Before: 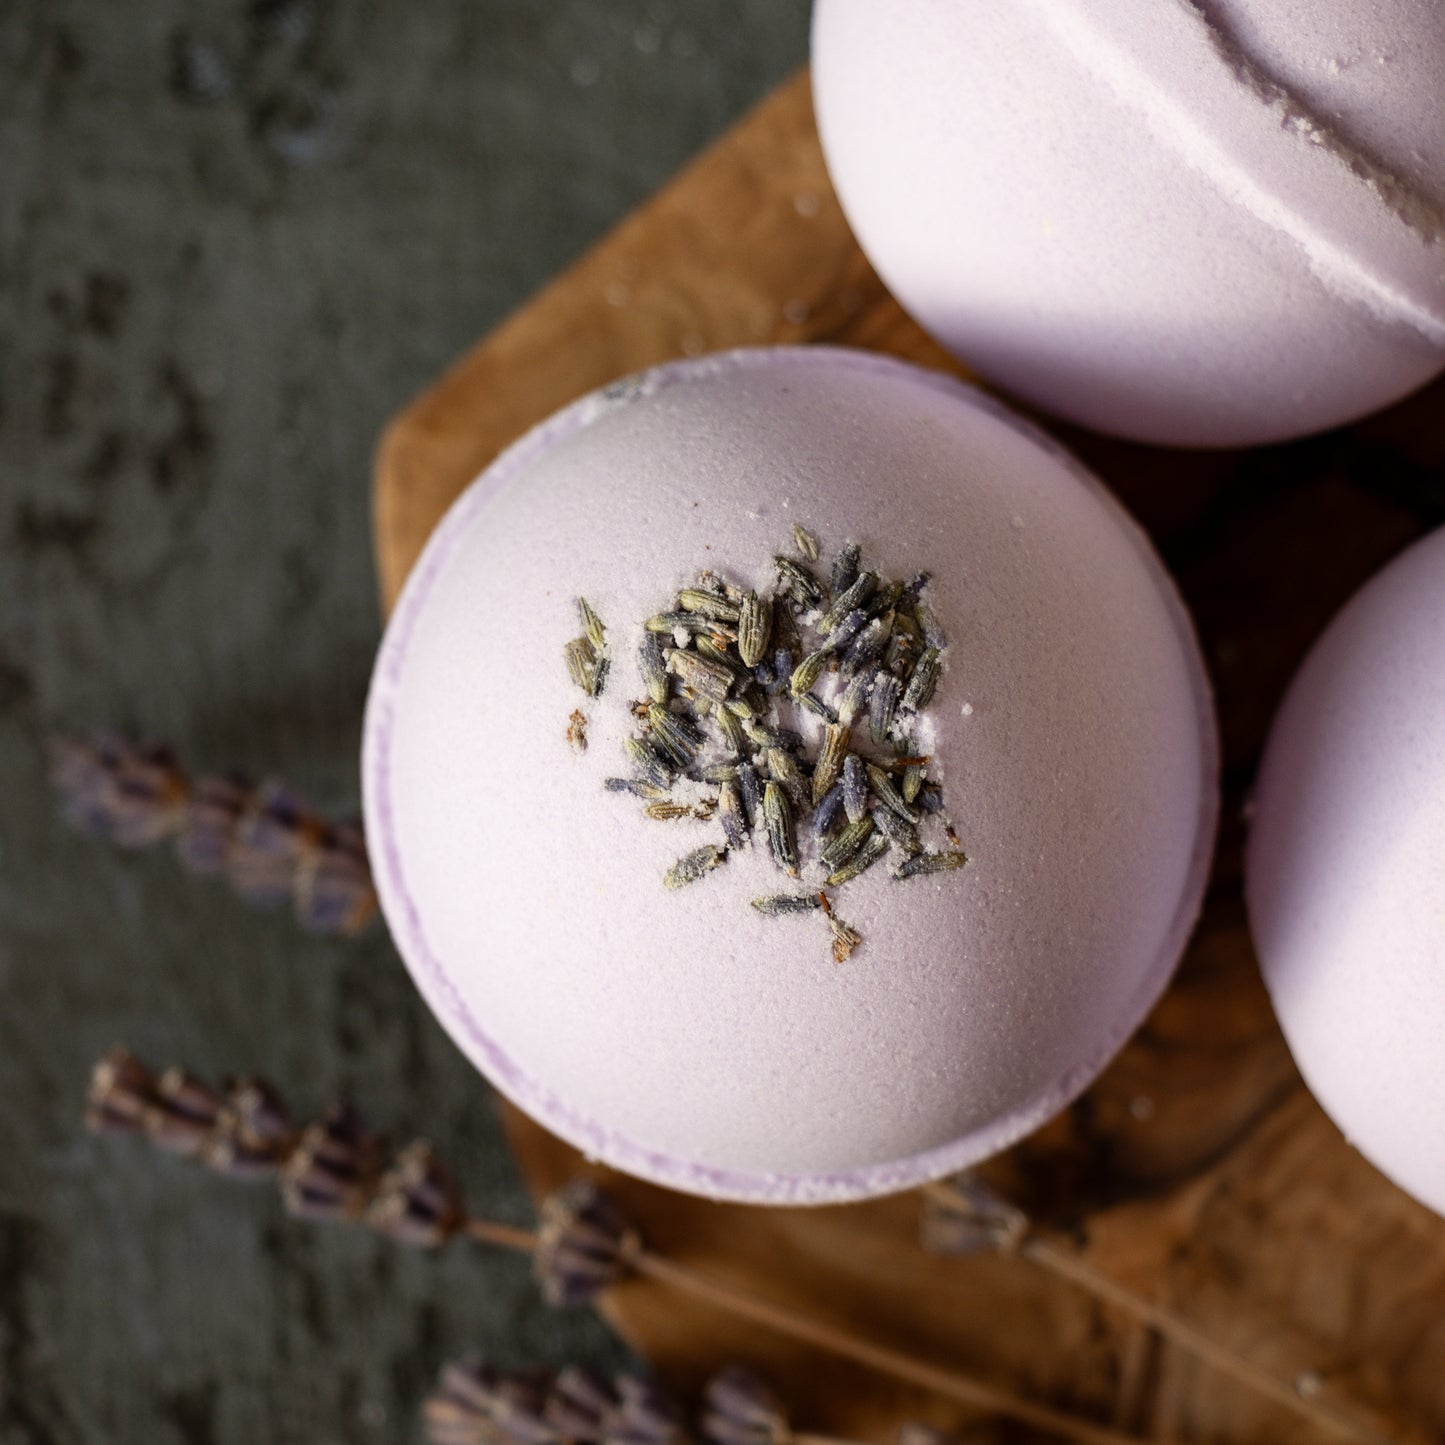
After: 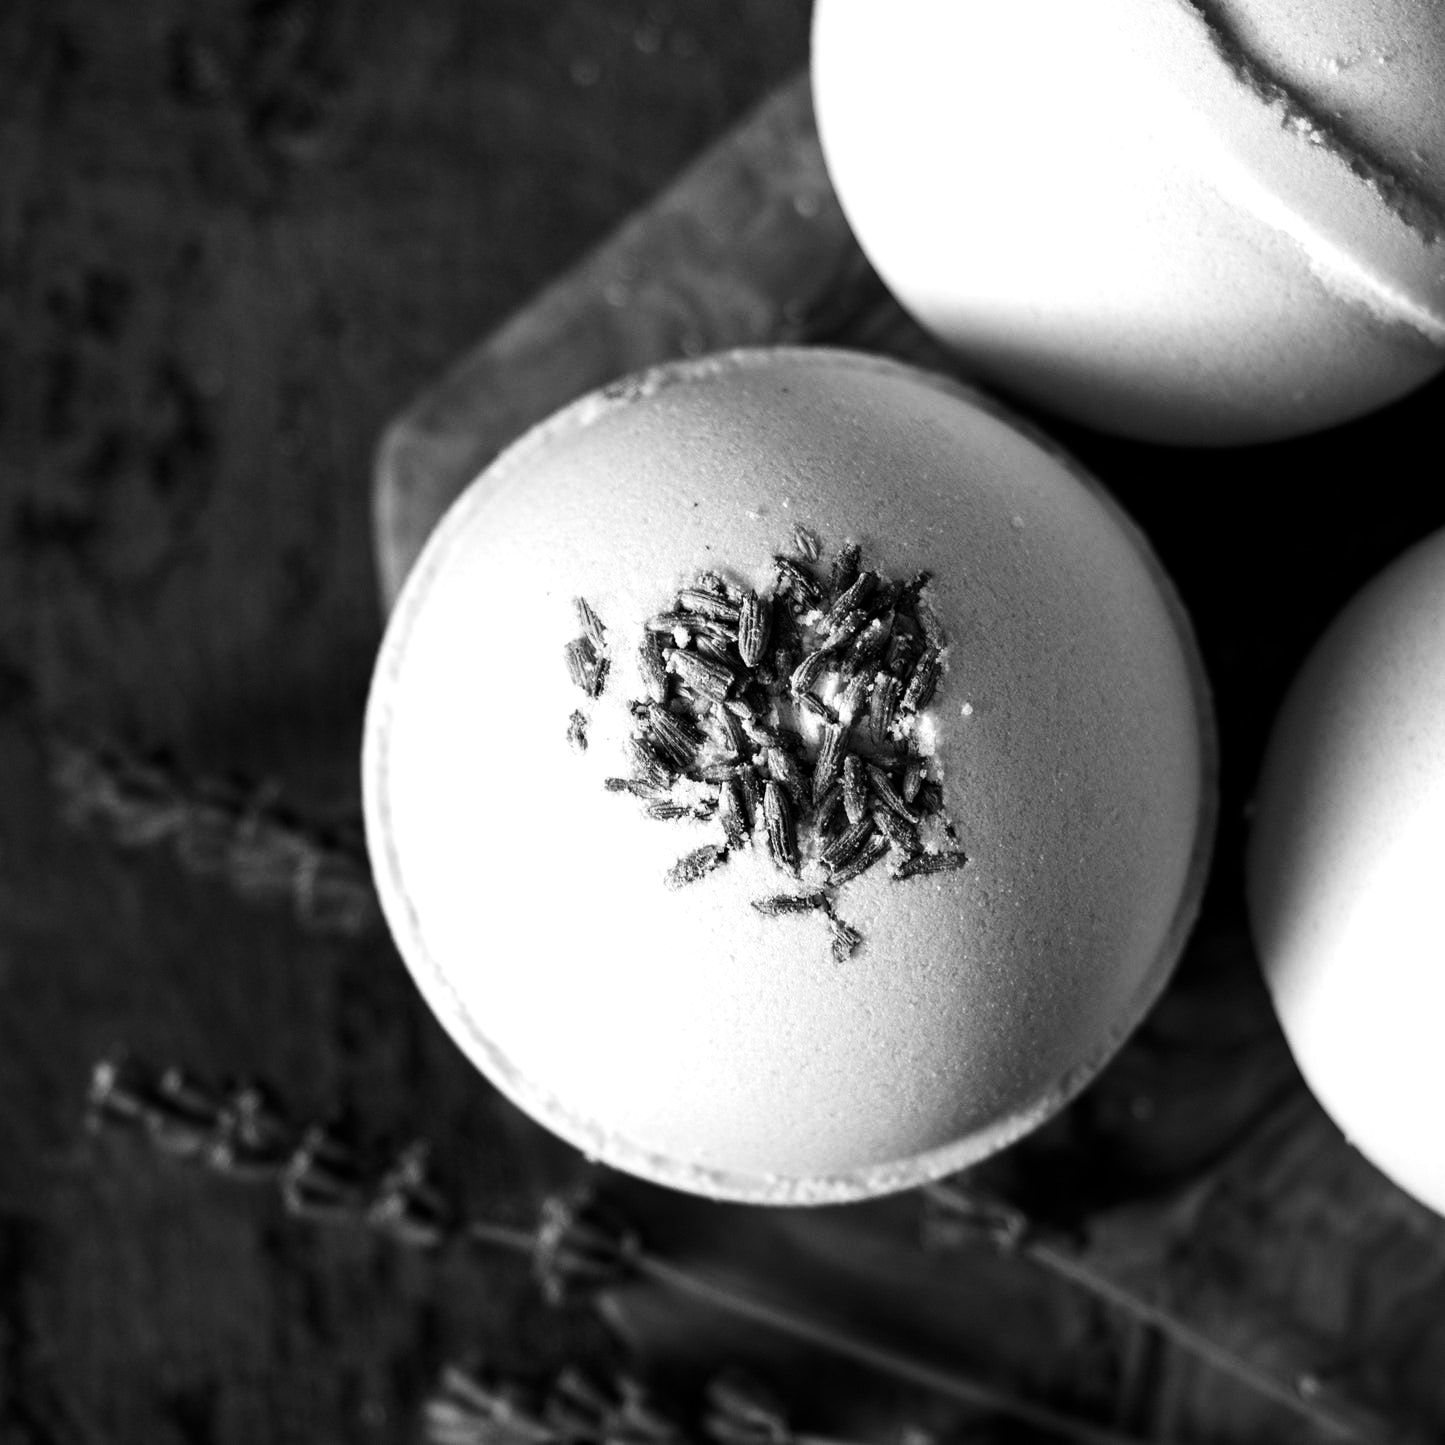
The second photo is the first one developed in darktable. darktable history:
monochrome: on, module defaults
contrast brightness saturation: contrast 0.19, brightness -0.24, saturation 0.11
exposure: black level correction 0.001, exposure 0.5 EV, compensate exposure bias true, compensate highlight preservation false
